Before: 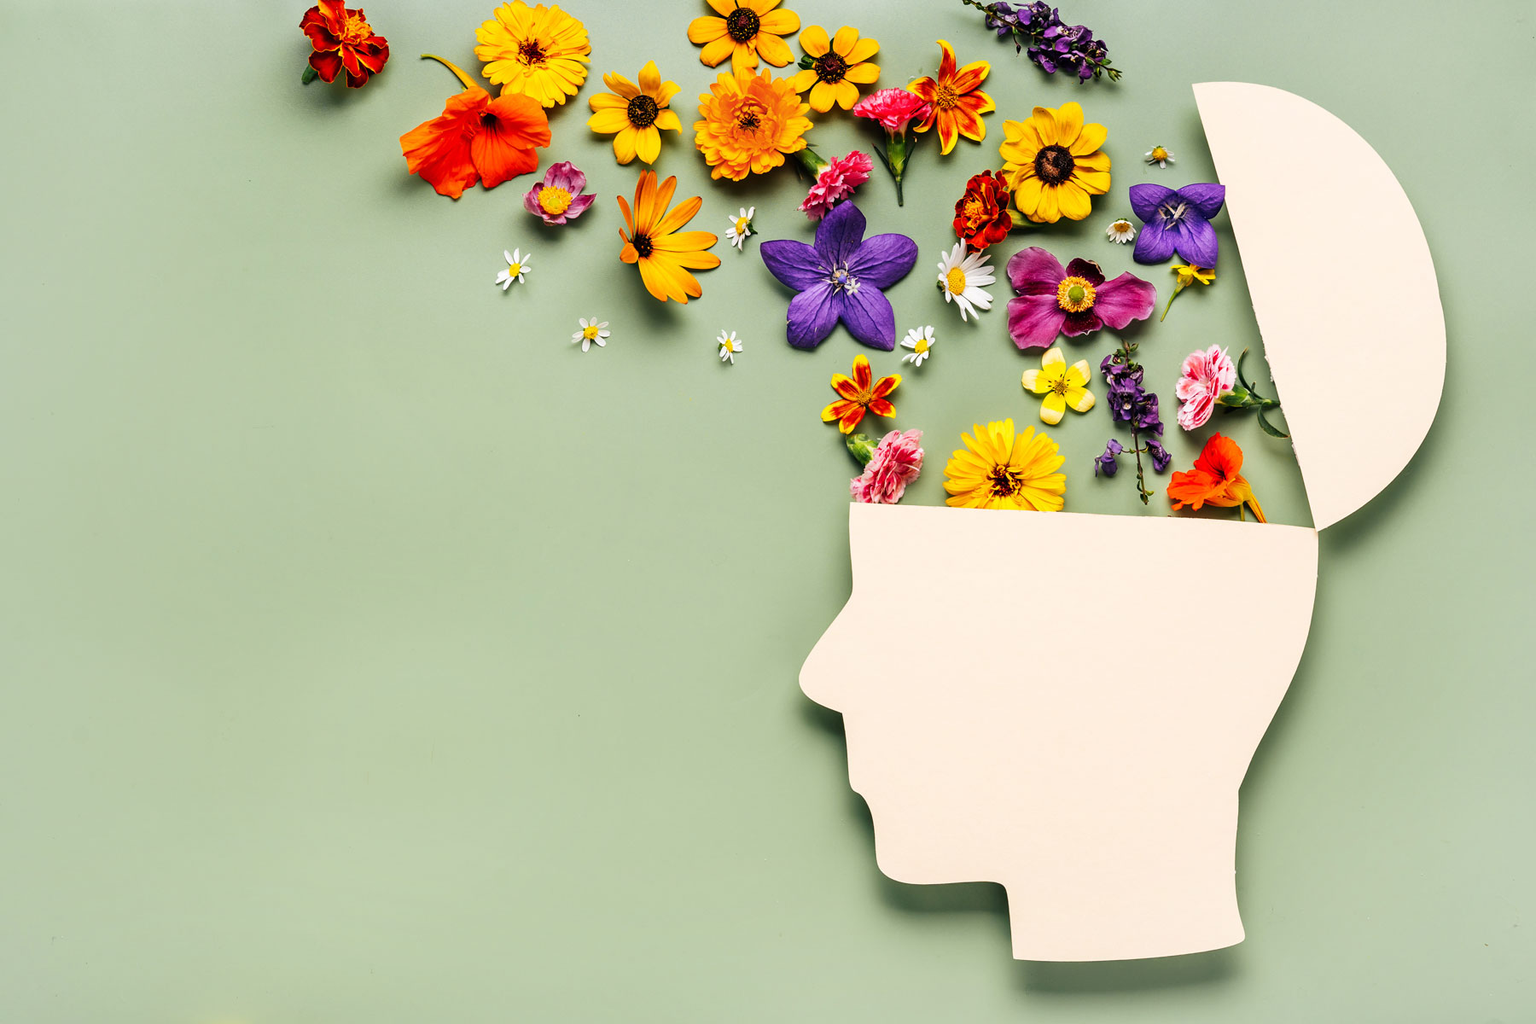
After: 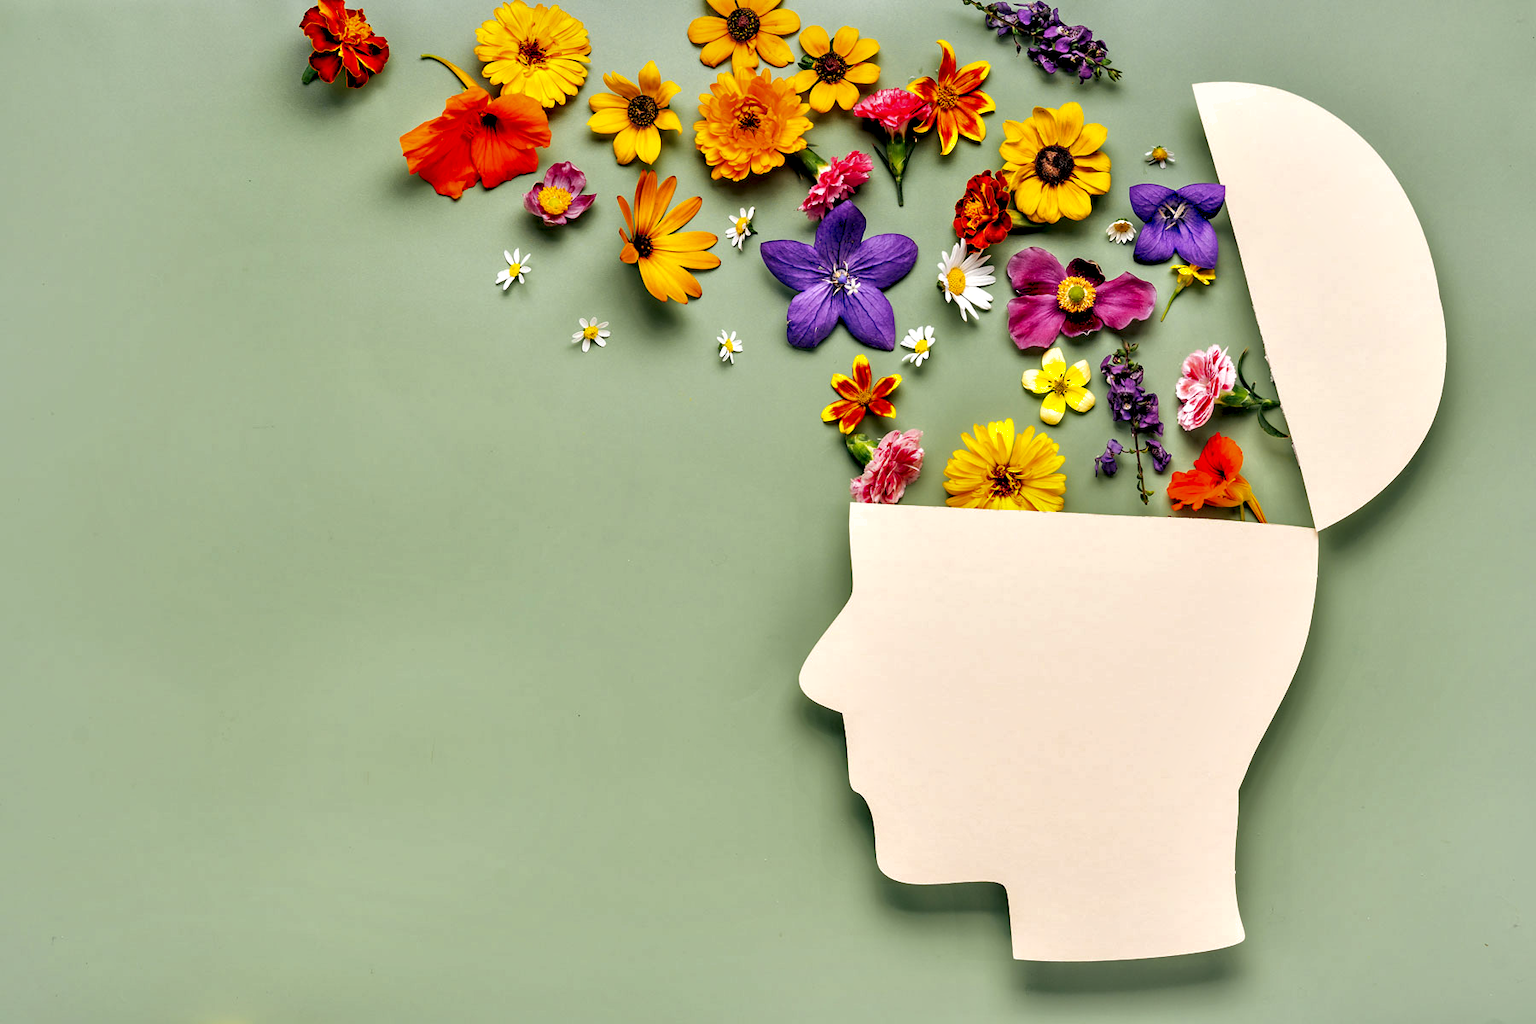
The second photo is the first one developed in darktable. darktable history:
shadows and highlights: on, module defaults
contrast equalizer: octaves 7, y [[0.586, 0.584, 0.576, 0.565, 0.552, 0.539], [0.5 ×6], [0.97, 0.959, 0.919, 0.859, 0.789, 0.717], [0 ×6], [0 ×6]]
